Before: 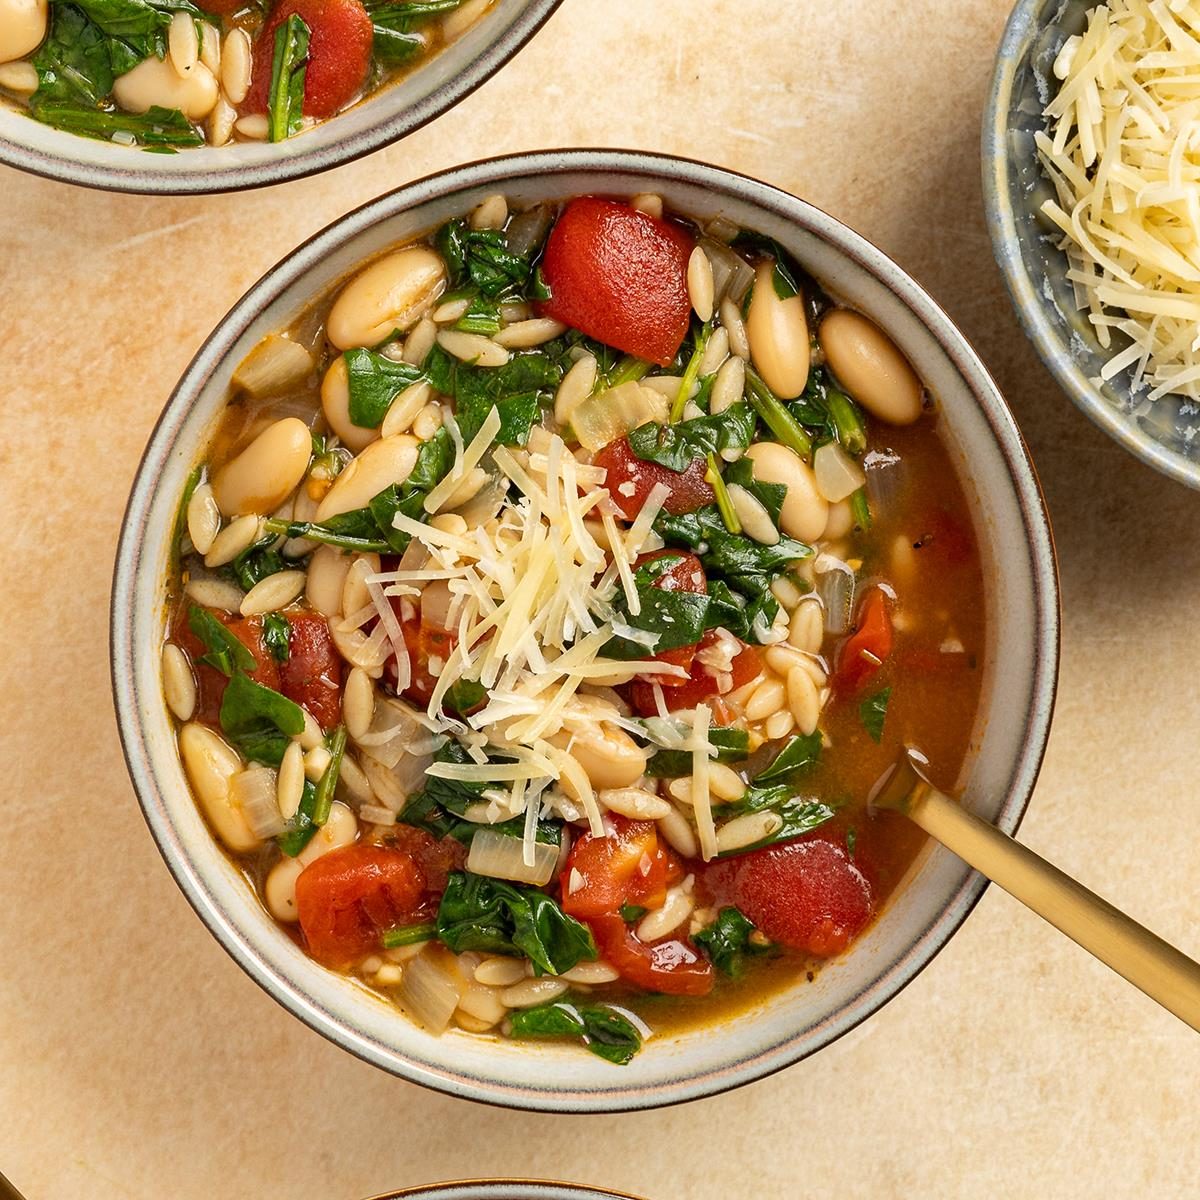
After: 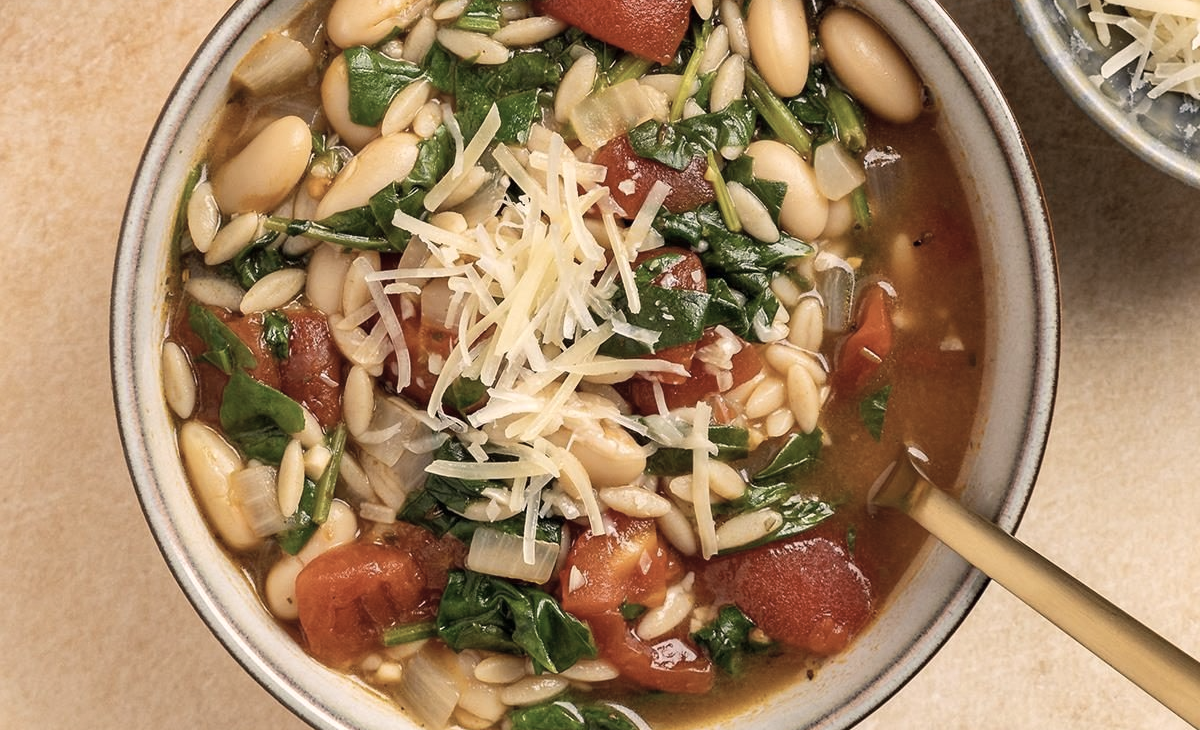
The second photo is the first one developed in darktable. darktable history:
color correction: highlights a* 5.5, highlights b* 5.17, saturation 0.641
crop and rotate: top 25.22%, bottom 13.936%
